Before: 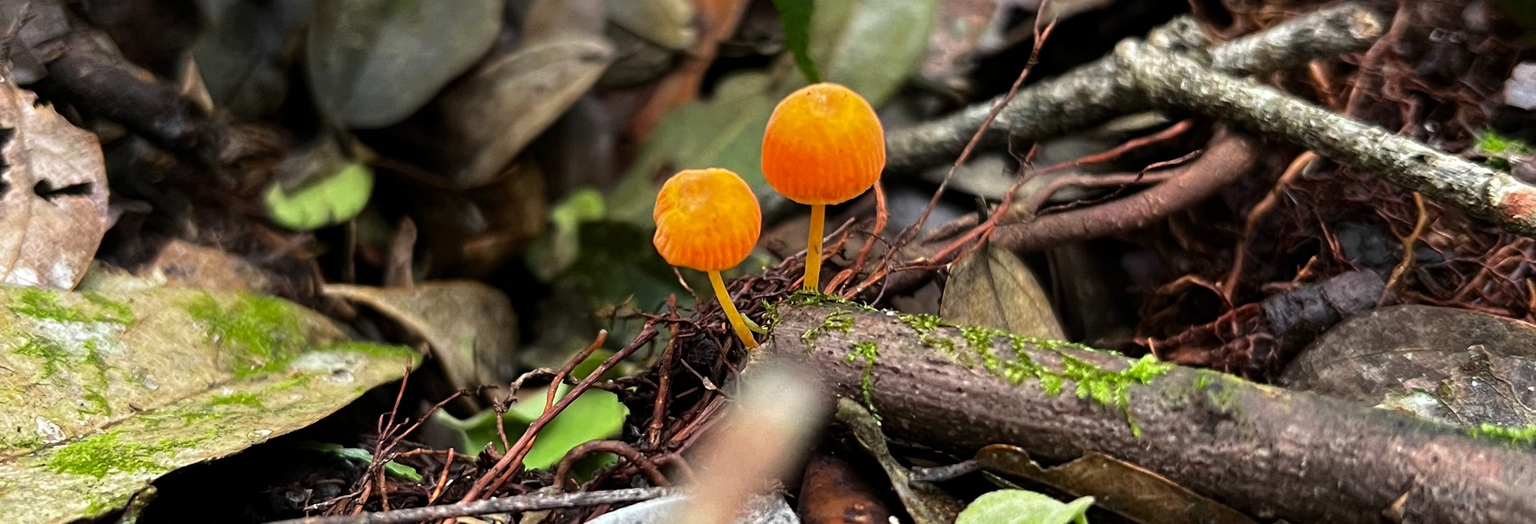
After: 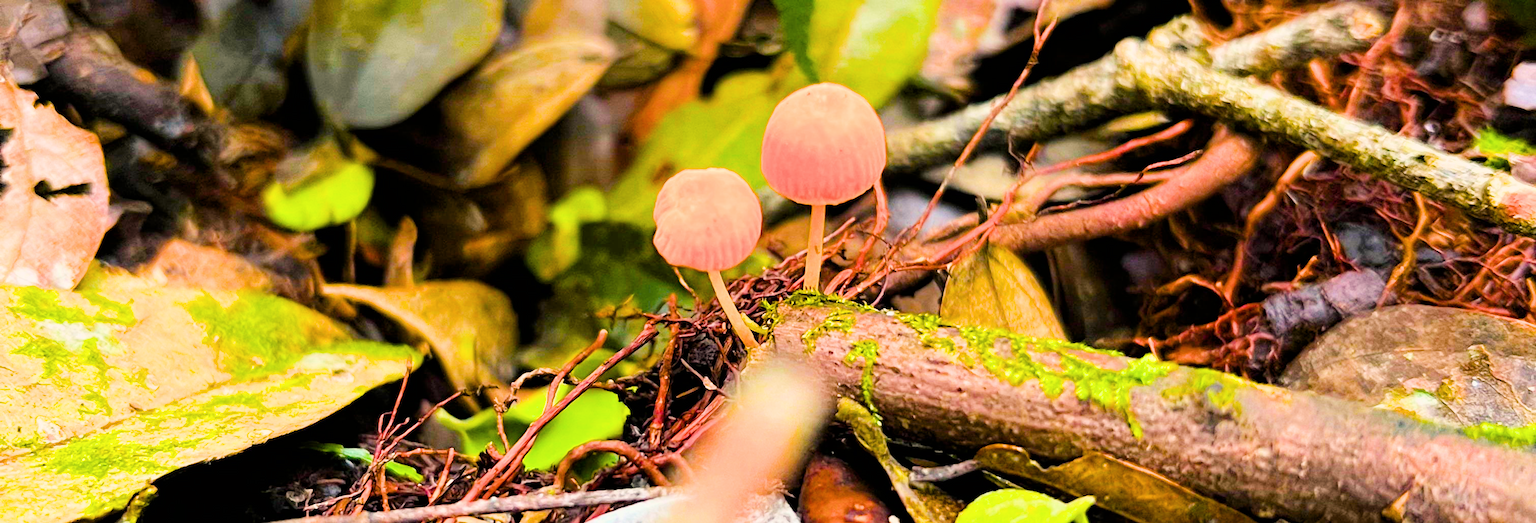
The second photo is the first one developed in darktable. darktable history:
exposure: exposure 2.017 EV, compensate highlight preservation false
color balance rgb: highlights gain › chroma 3.004%, highlights gain › hue 60.04°, linear chroma grading › shadows 17.612%, linear chroma grading › highlights 61.915%, linear chroma grading › global chroma 49.54%, perceptual saturation grading › global saturation 25.091%
tone equalizer: mask exposure compensation -0.507 EV
color correction: highlights b* 0.003, saturation 0.98
filmic rgb: black relative exposure -7.13 EV, white relative exposure 5.34 EV, threshold 3 EV, hardness 3.03, iterations of high-quality reconstruction 10, enable highlight reconstruction true
